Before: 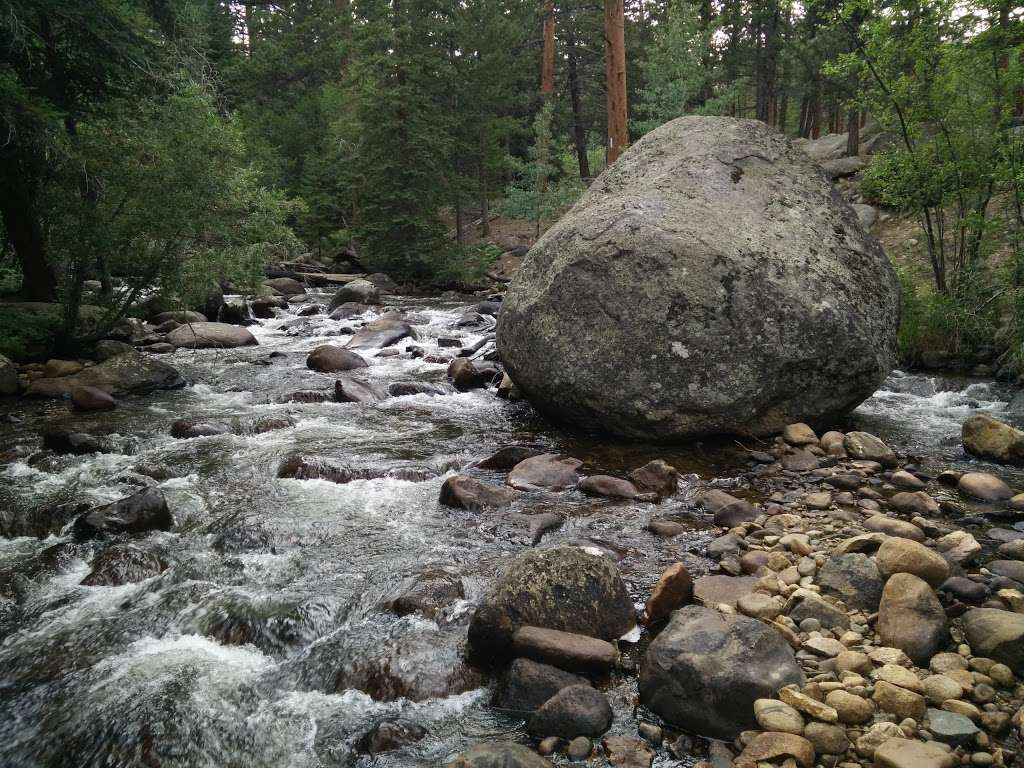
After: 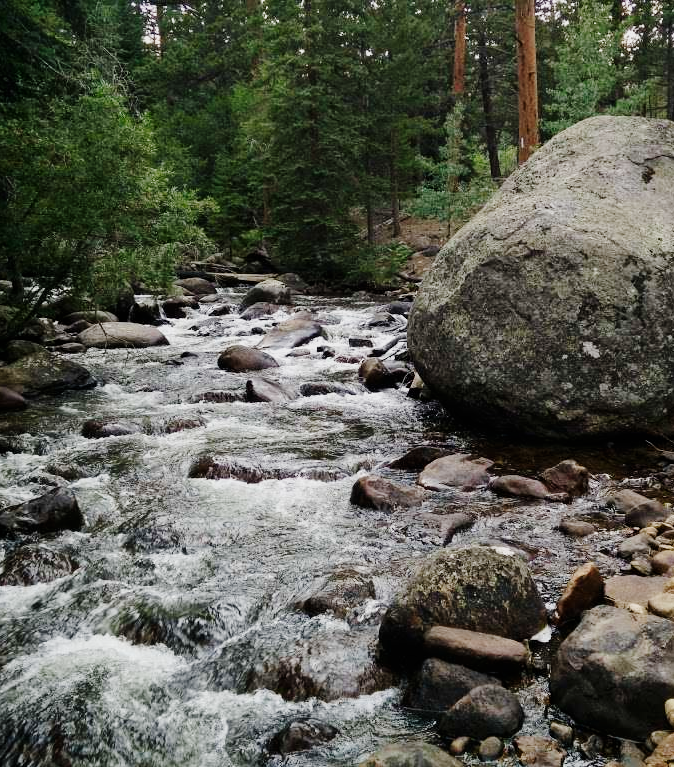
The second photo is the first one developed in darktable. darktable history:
tone curve: curves: ch0 [(0, 0) (0.049, 0.01) (0.154, 0.081) (0.491, 0.56) (0.739, 0.794) (0.992, 0.937)]; ch1 [(0, 0) (0.172, 0.123) (0.317, 0.272) (0.401, 0.422) (0.499, 0.497) (0.531, 0.54) (0.615, 0.603) (0.741, 0.783) (1, 1)]; ch2 [(0, 0) (0.411, 0.424) (0.462, 0.483) (0.544, 0.56) (0.686, 0.638) (1, 1)], preserve colors none
crop and rotate: left 8.773%, right 25.336%
